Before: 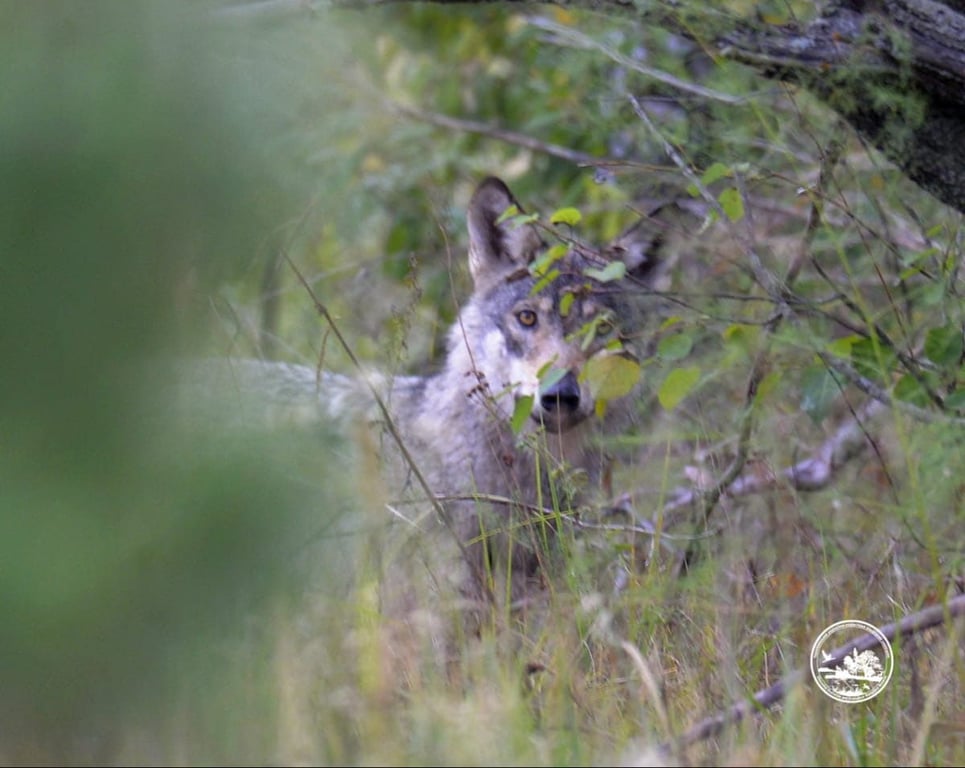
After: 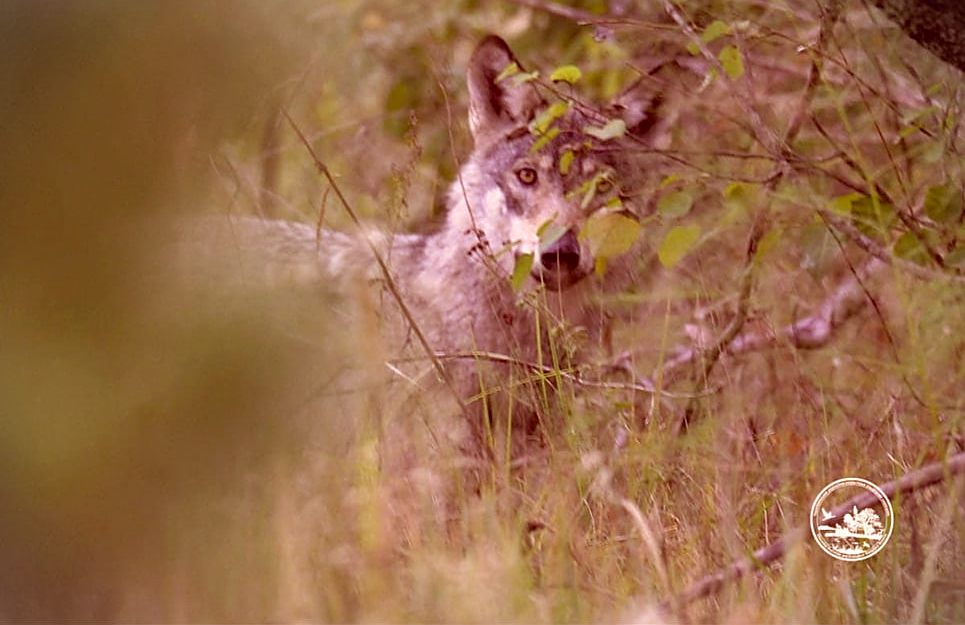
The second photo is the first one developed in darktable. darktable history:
sharpen: on, module defaults
vignetting: fall-off start 97.19%, width/height ratio 1.187, unbound false
color correction: highlights a* 9.18, highlights b* 8.97, shadows a* 39.25, shadows b* 39.49, saturation 0.824
crop and rotate: top 18.508%
